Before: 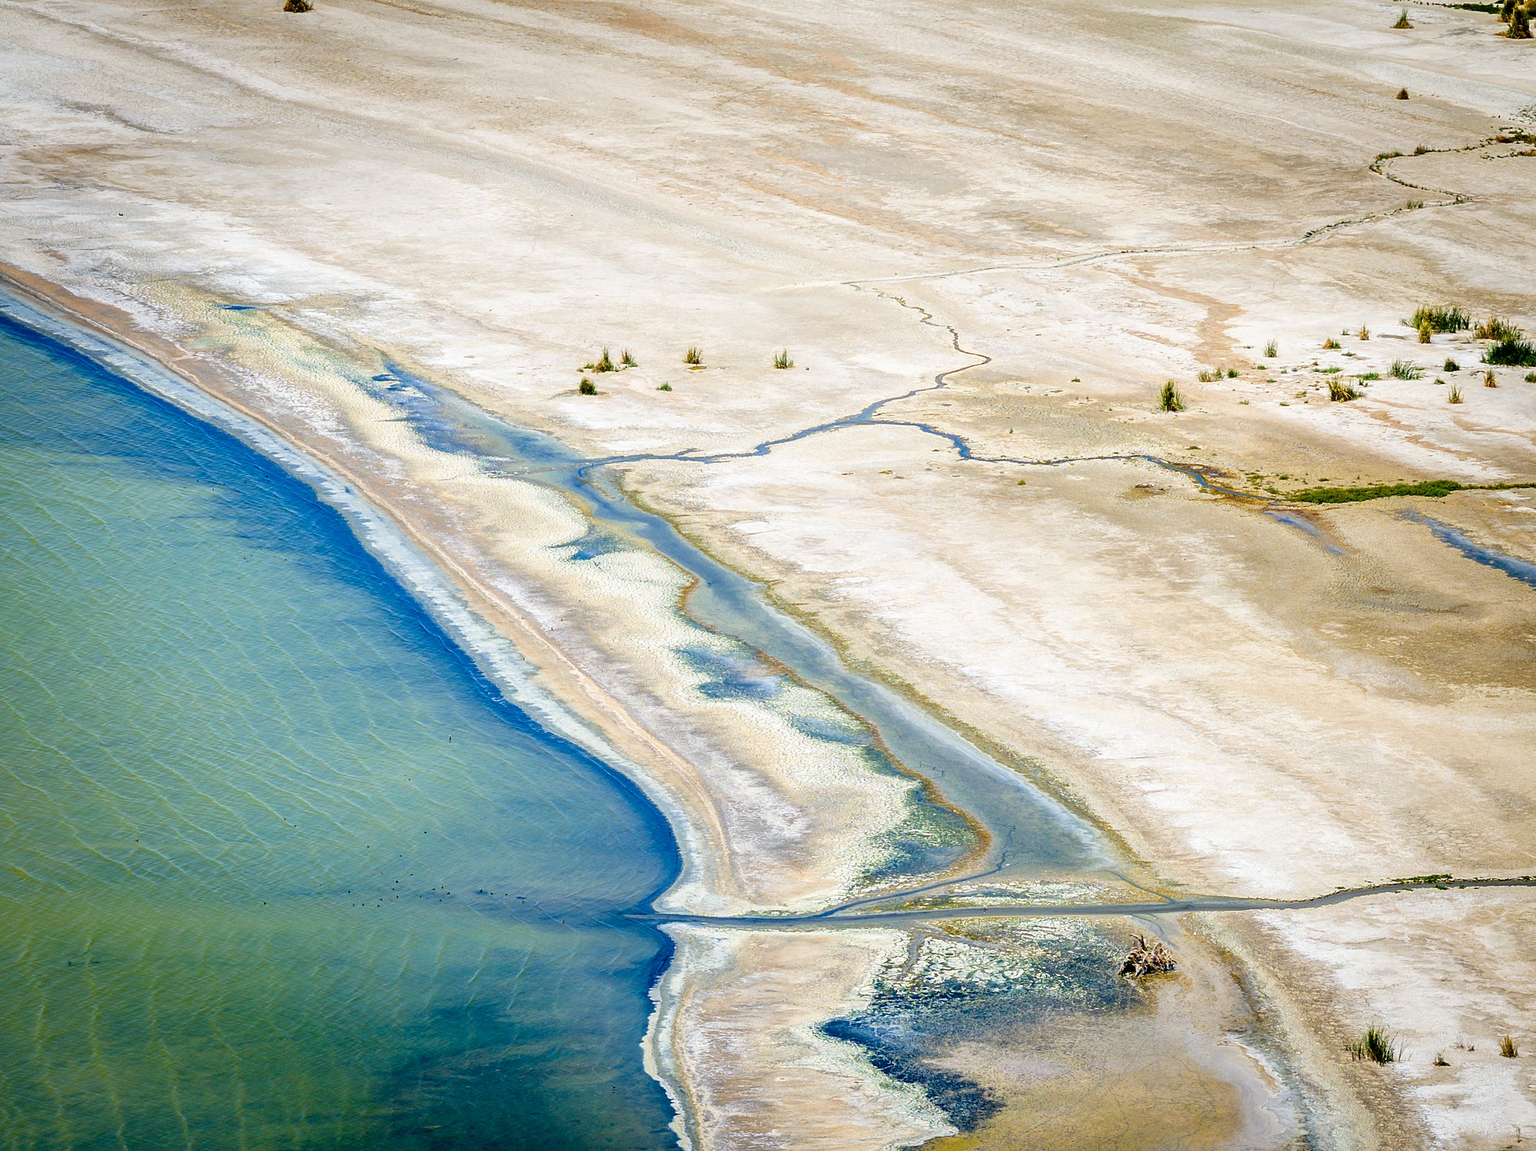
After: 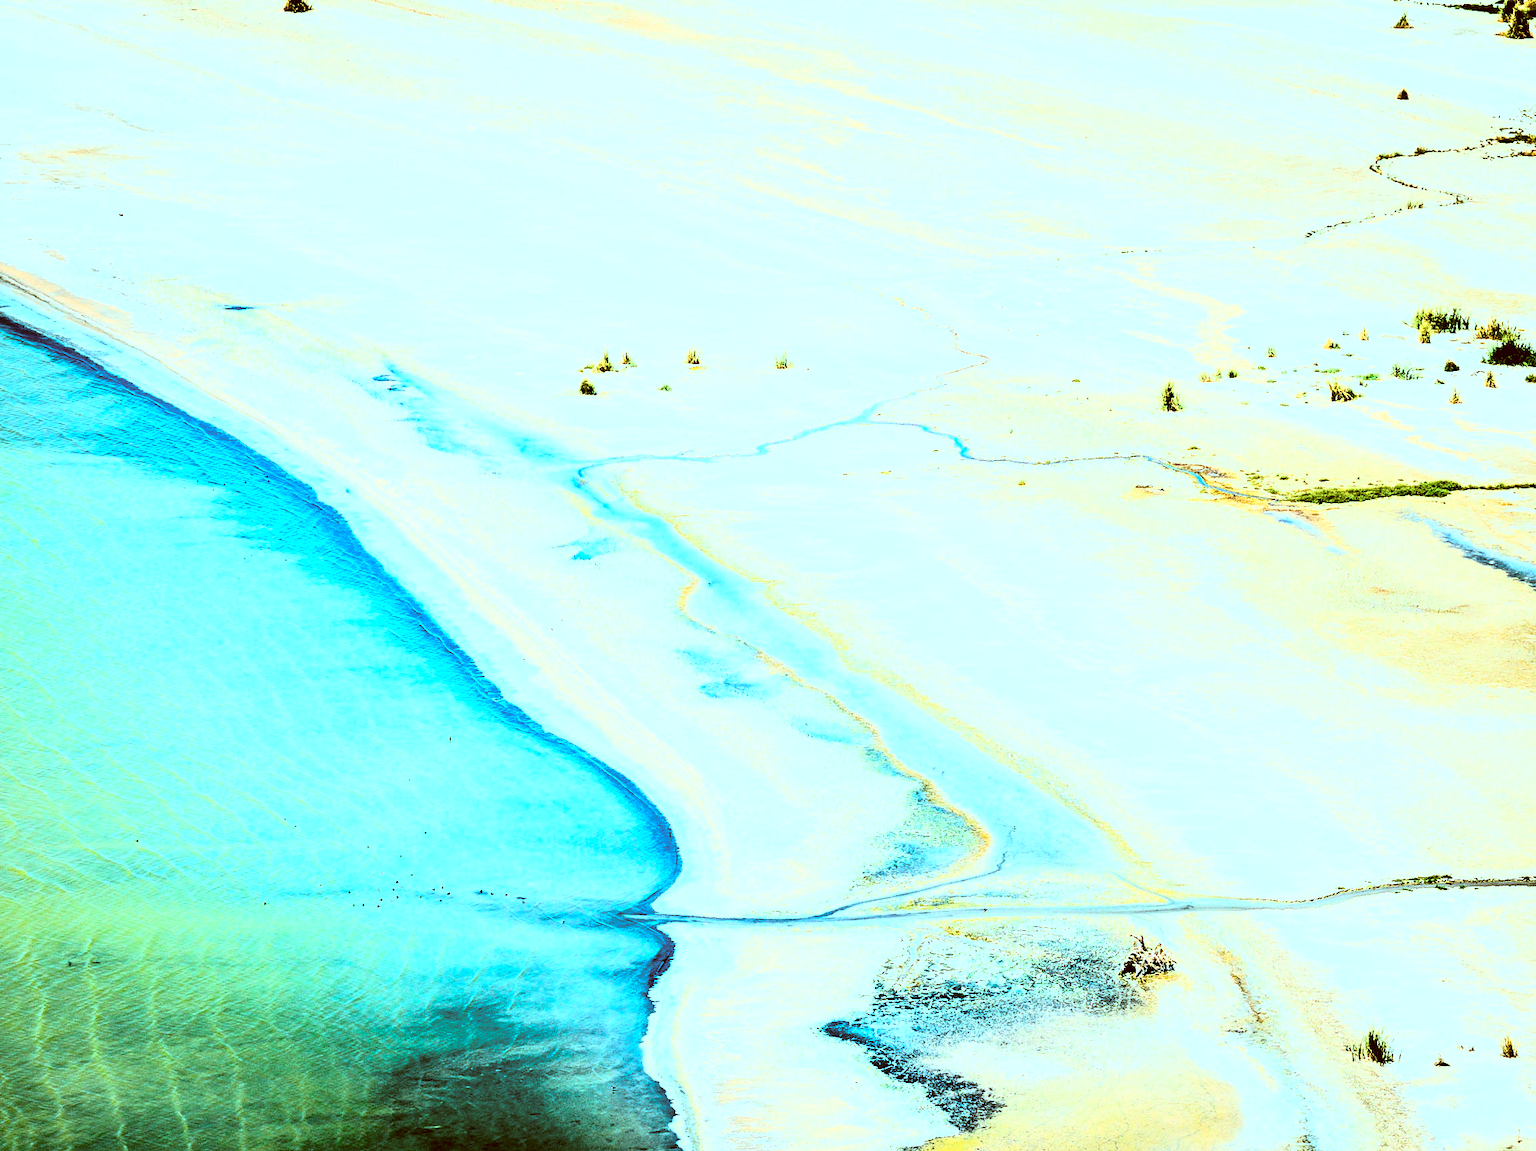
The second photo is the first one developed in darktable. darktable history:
base curve: curves: ch0 [(0, 0) (0.005, 0.002) (0.193, 0.295) (0.399, 0.664) (0.75, 0.928) (1, 1)]
rgb curve: curves: ch0 [(0, 0) (0.21, 0.15) (0.24, 0.21) (0.5, 0.75) (0.75, 0.96) (0.89, 0.99) (1, 1)]; ch1 [(0, 0.02) (0.21, 0.13) (0.25, 0.2) (0.5, 0.67) (0.75, 0.9) (0.89, 0.97) (1, 1)]; ch2 [(0, 0.02) (0.21, 0.13) (0.25, 0.2) (0.5, 0.67) (0.75, 0.9) (0.89, 0.97) (1, 1)], compensate middle gray true
color correction: highlights a* -14.62, highlights b* -16.22, shadows a* 10.12, shadows b* 29.4
color balance: mode lift, gamma, gain (sRGB), lift [1.04, 1, 1, 0.97], gamma [1.01, 1, 1, 0.97], gain [0.96, 1, 1, 0.97]
